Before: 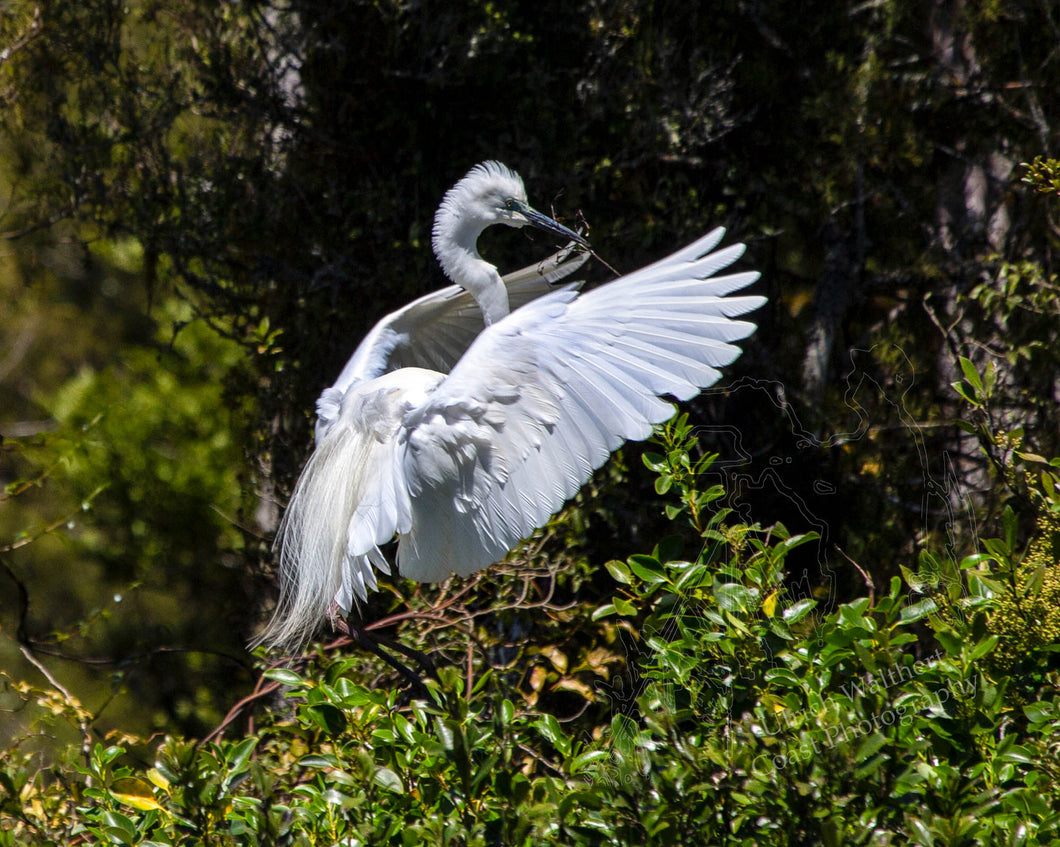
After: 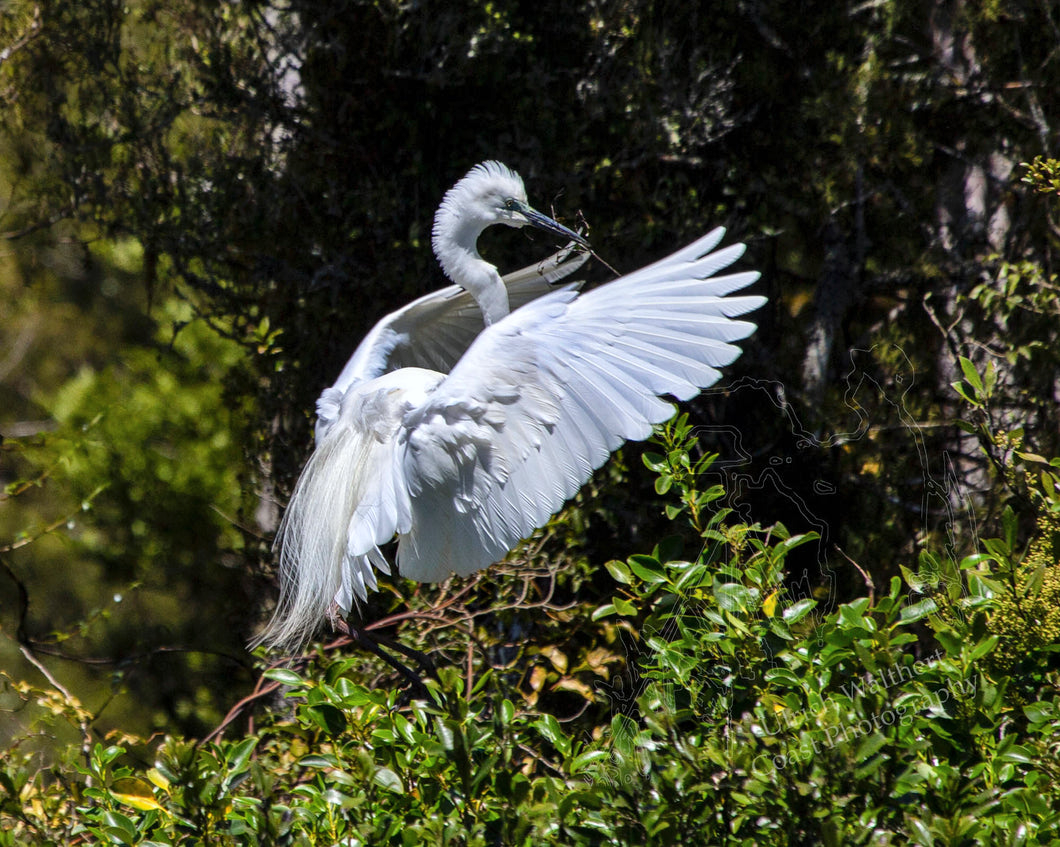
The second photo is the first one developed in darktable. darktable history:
white balance: red 0.982, blue 1.018
shadows and highlights: shadows 37.27, highlights -28.18, soften with gaussian
